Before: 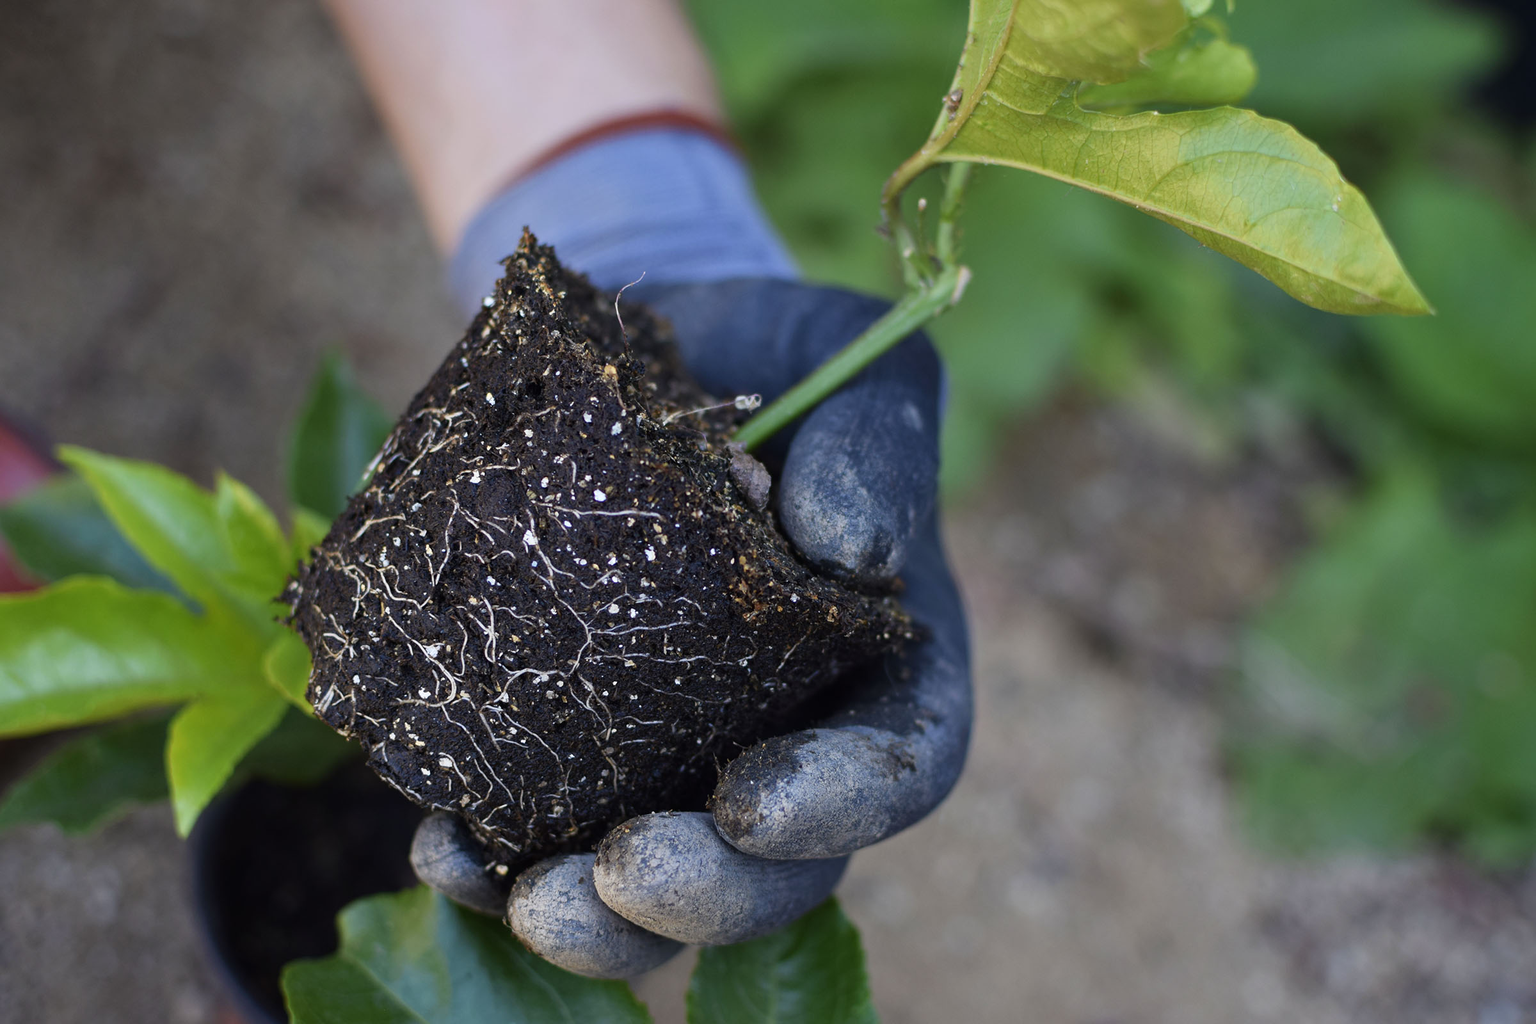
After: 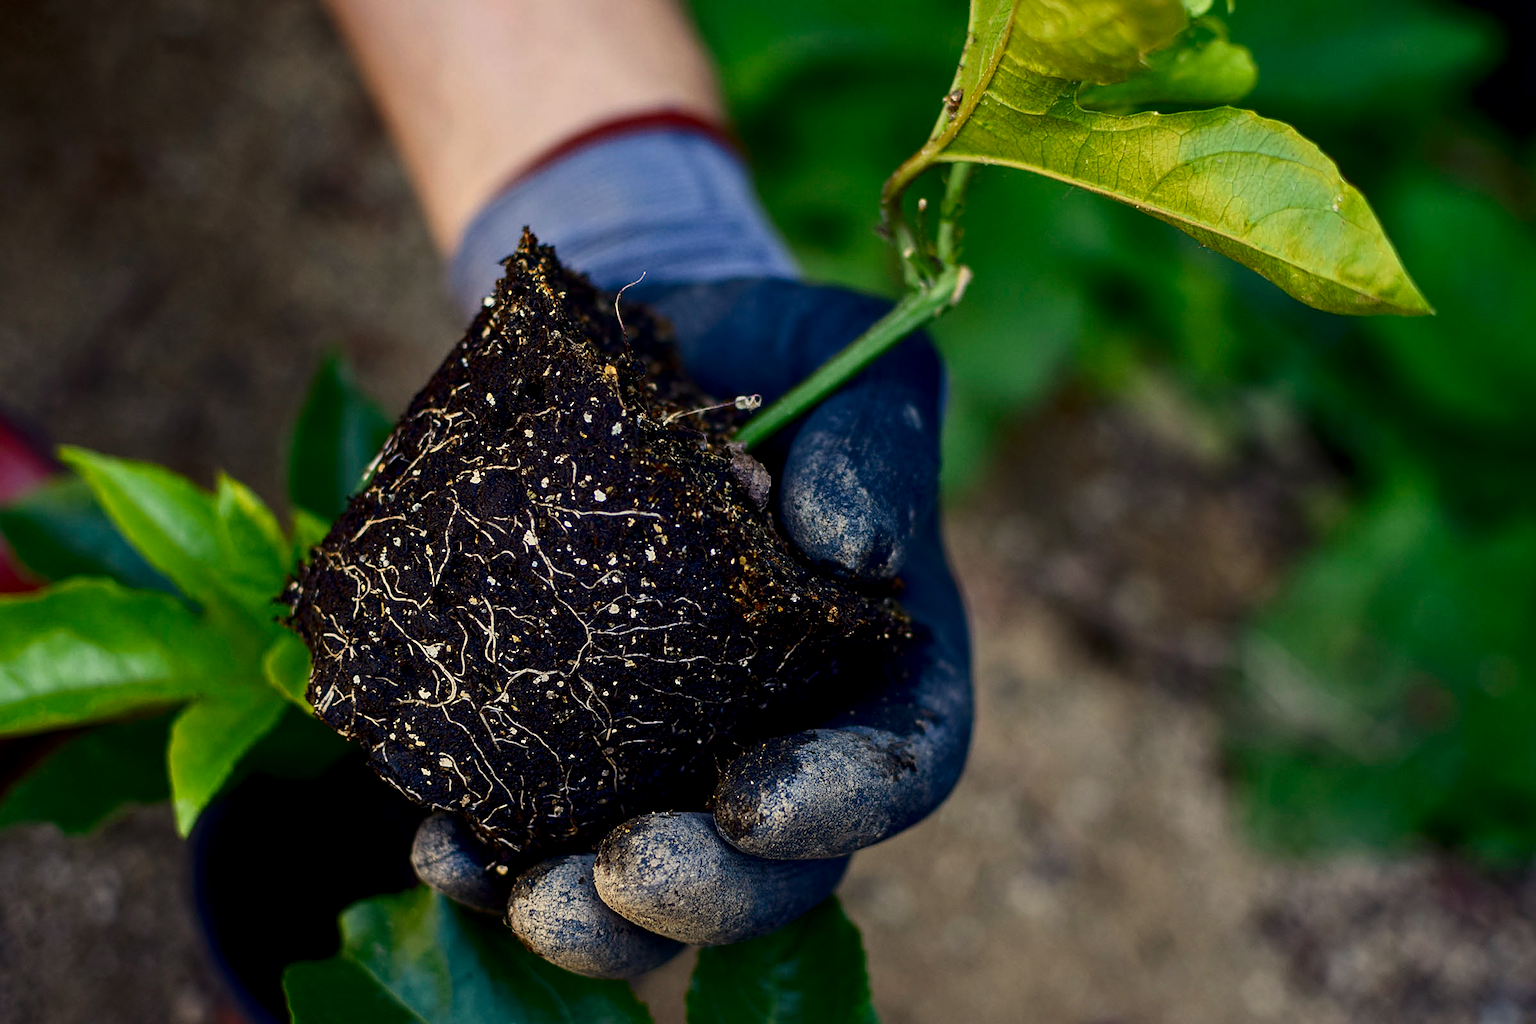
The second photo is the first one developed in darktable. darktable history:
color correction: highlights a* 2.72, highlights b* 22.8
local contrast: on, module defaults
contrast brightness saturation: contrast 0.19, brightness -0.24, saturation 0.11
sharpen: on, module defaults
